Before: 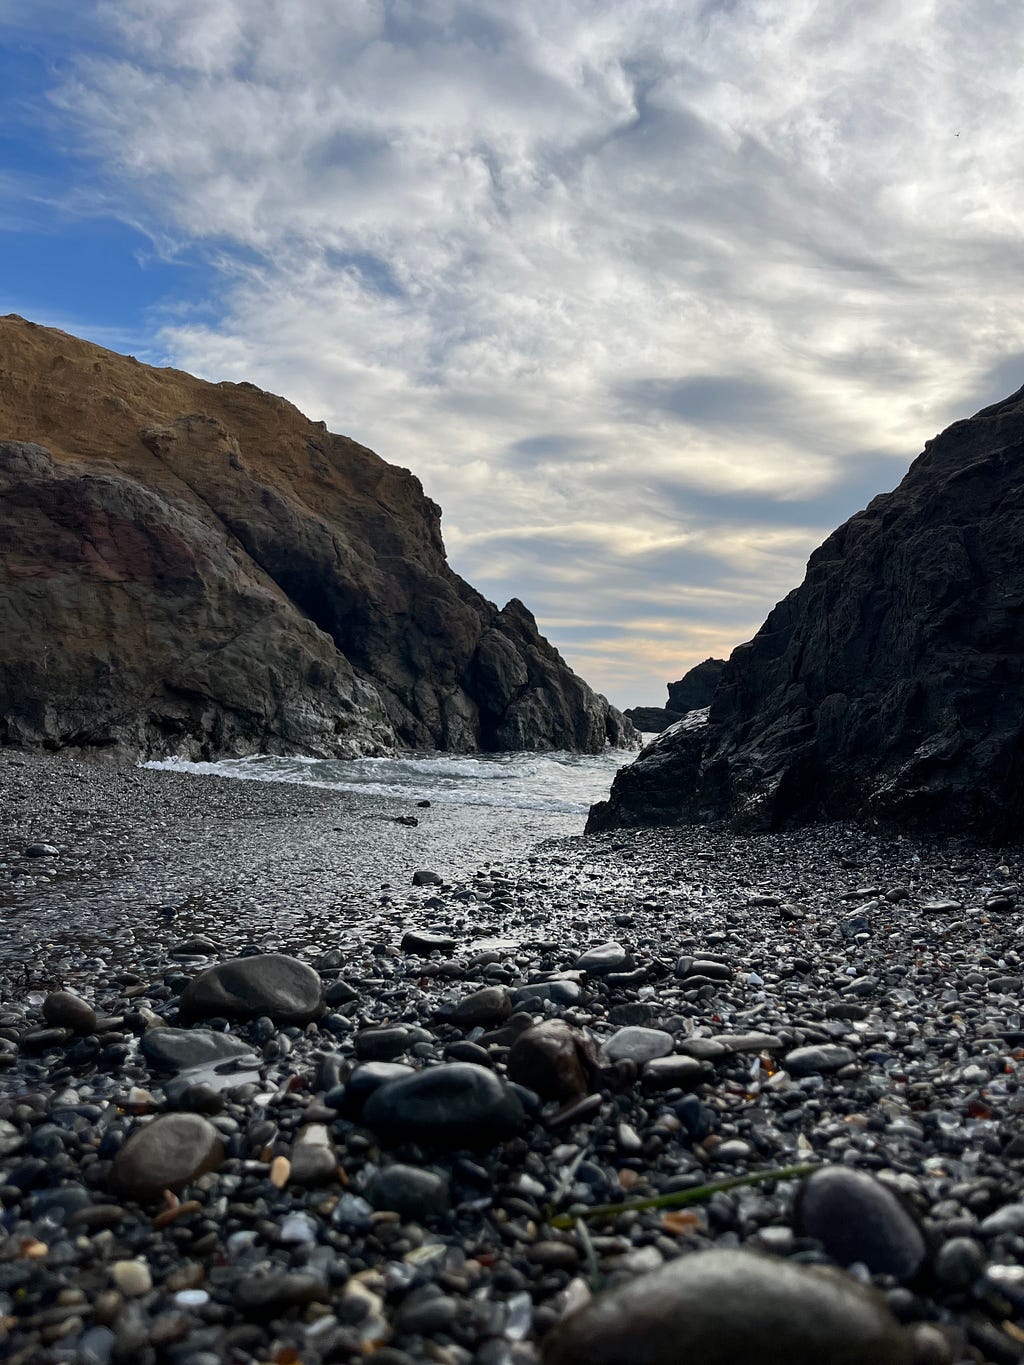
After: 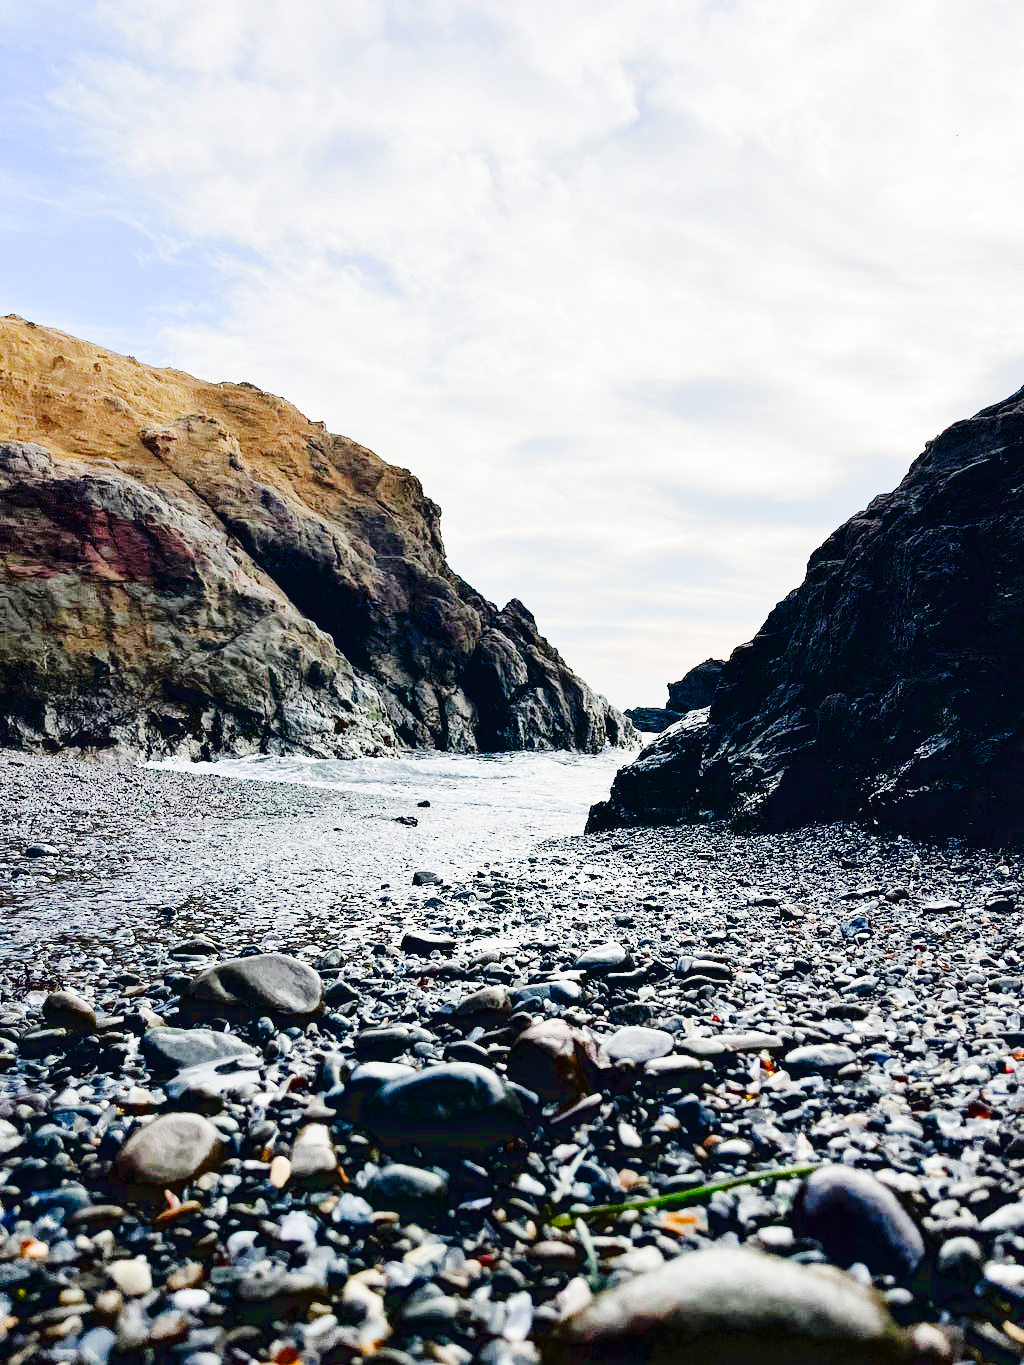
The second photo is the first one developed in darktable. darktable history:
exposure: black level correction 0.005, exposure 2.08 EV, compensate highlight preservation false
tone curve: curves: ch0 [(0, 0) (0.003, 0.003) (0.011, 0.009) (0.025, 0.018) (0.044, 0.027) (0.069, 0.034) (0.1, 0.043) (0.136, 0.056) (0.177, 0.084) (0.224, 0.138) (0.277, 0.203) (0.335, 0.329) (0.399, 0.451) (0.468, 0.572) (0.543, 0.671) (0.623, 0.754) (0.709, 0.821) (0.801, 0.88) (0.898, 0.938) (1, 1)], preserve colors none
filmic rgb: black relative exposure -16 EV, white relative exposure 4.91 EV, hardness 6.24, preserve chrominance RGB euclidean norm, color science v5 (2021), contrast in shadows safe, contrast in highlights safe
levels: mode automatic, levels [0, 0.478, 1]
